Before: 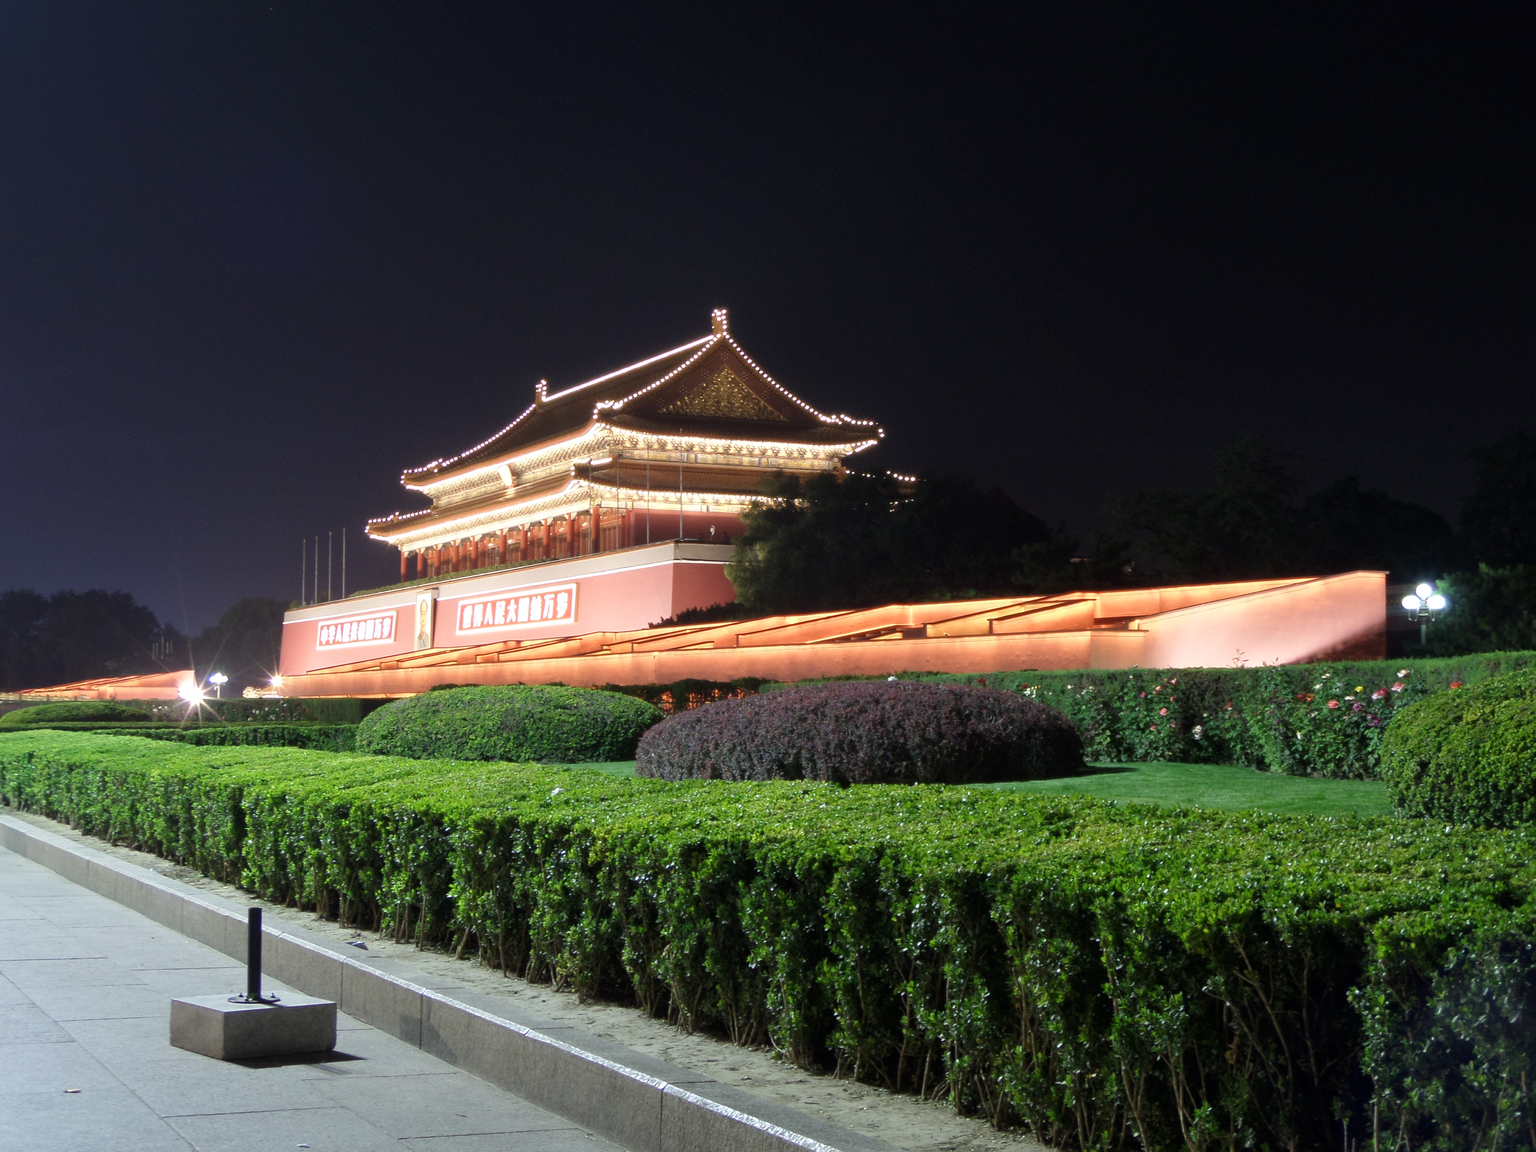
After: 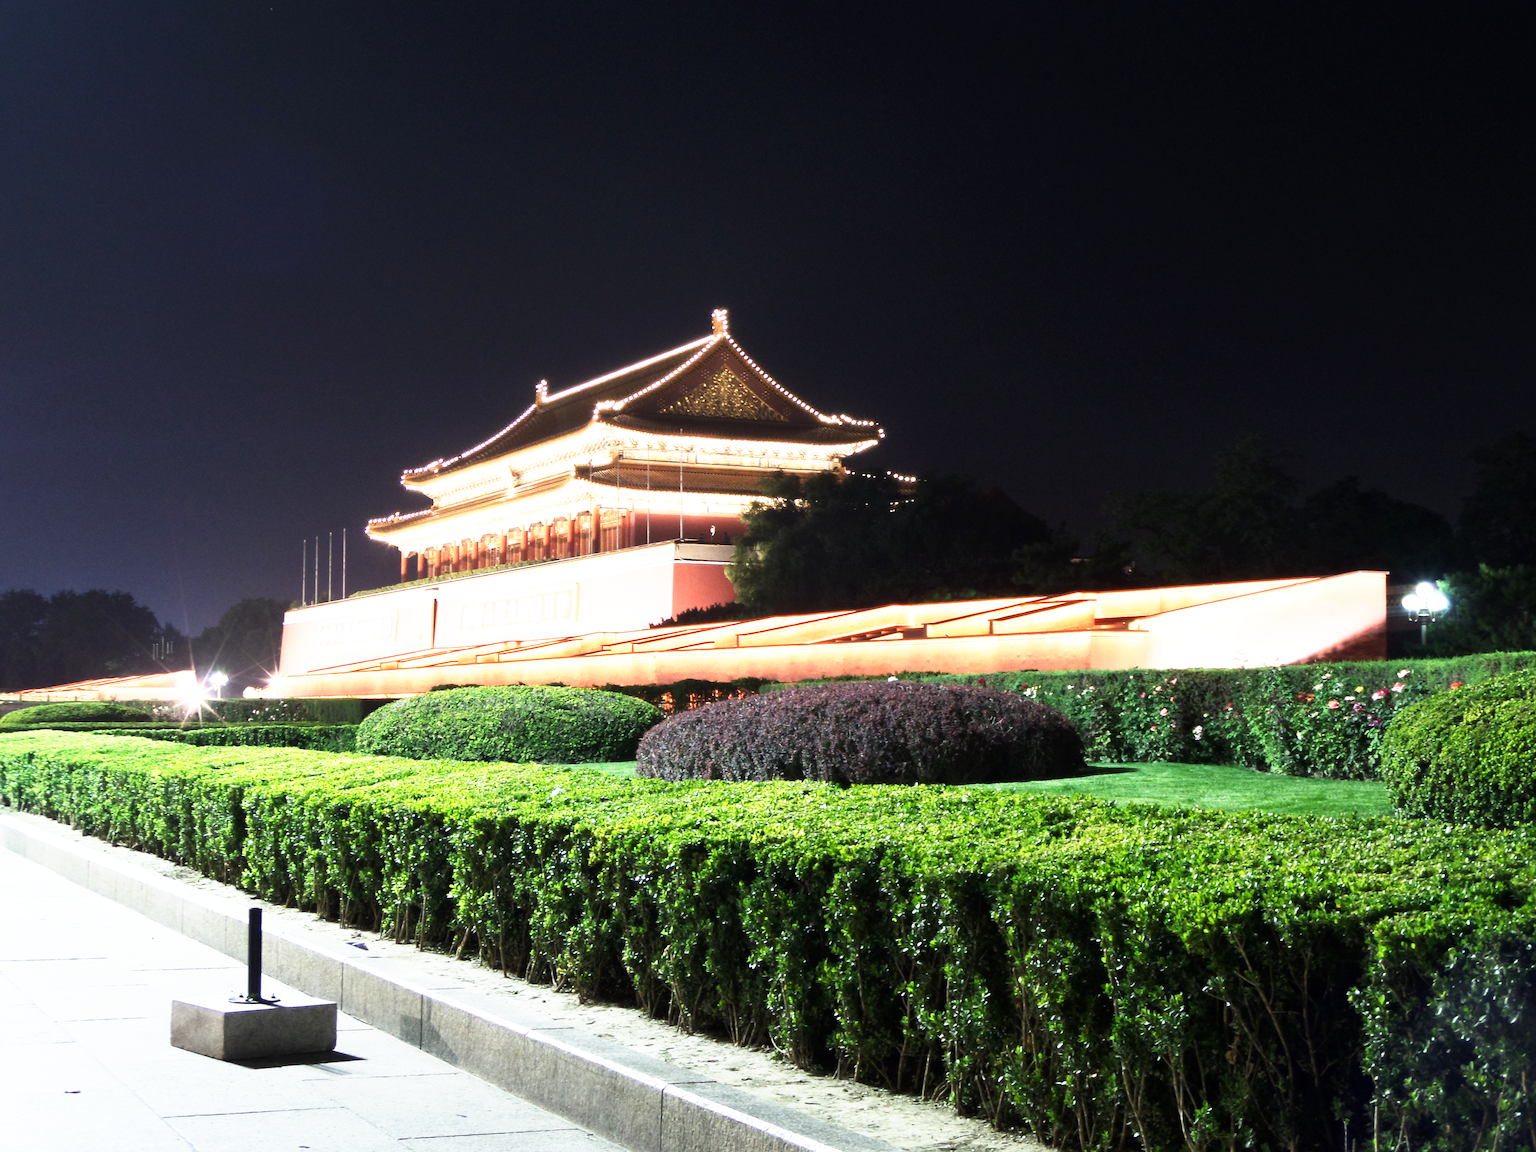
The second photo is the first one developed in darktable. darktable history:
base curve: curves: ch0 [(0, 0) (0.495, 0.917) (1, 1)], preserve colors none
tone equalizer: -8 EV -0.75 EV, -7 EV -0.7 EV, -6 EV -0.6 EV, -5 EV -0.4 EV, -3 EV 0.4 EV, -2 EV 0.6 EV, -1 EV 0.7 EV, +0 EV 0.75 EV, edges refinement/feathering 500, mask exposure compensation -1.57 EV, preserve details no
